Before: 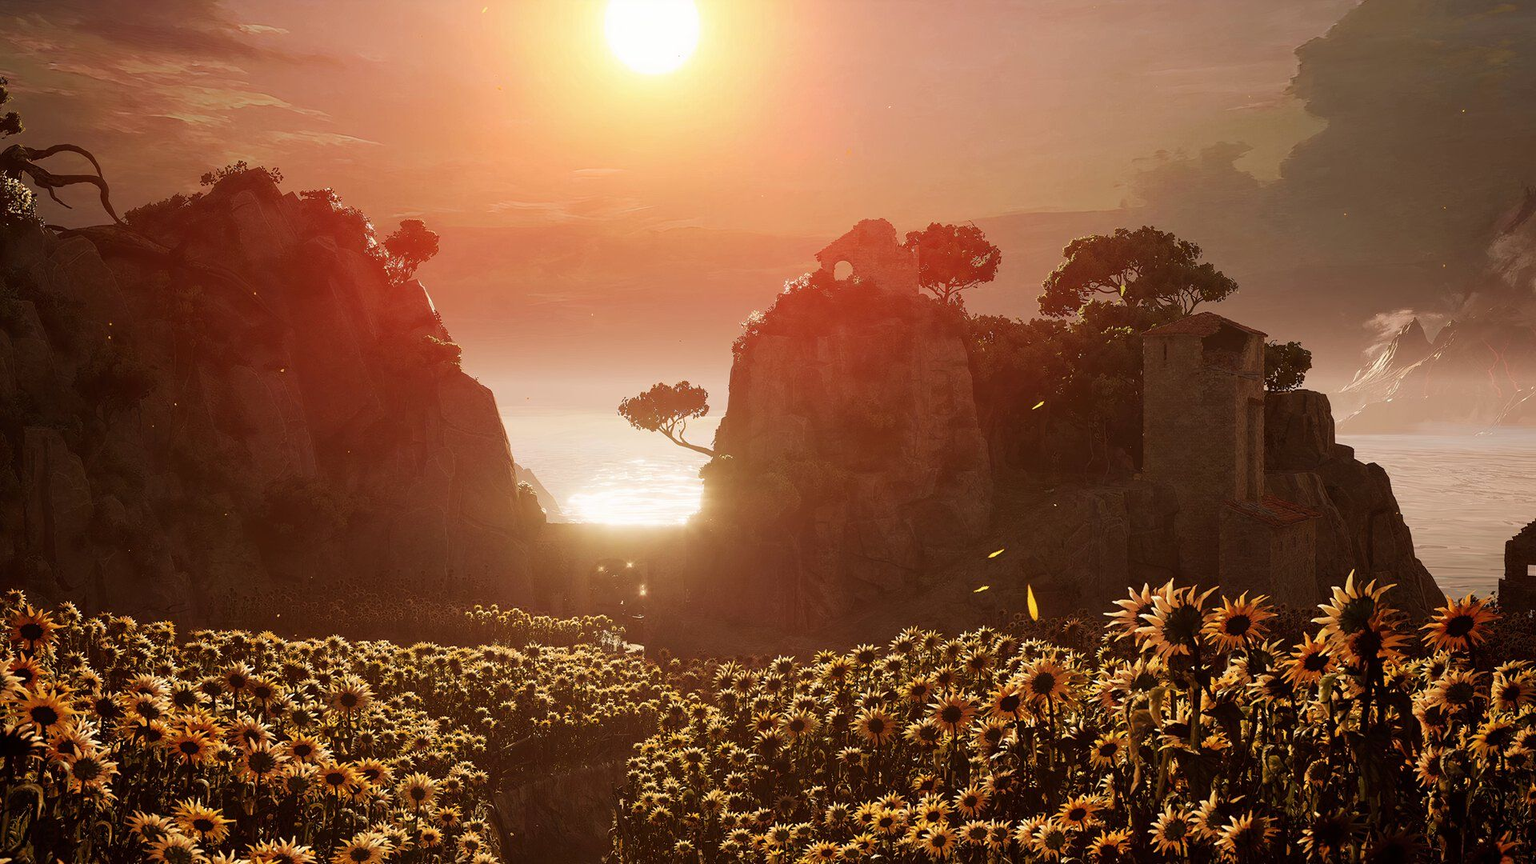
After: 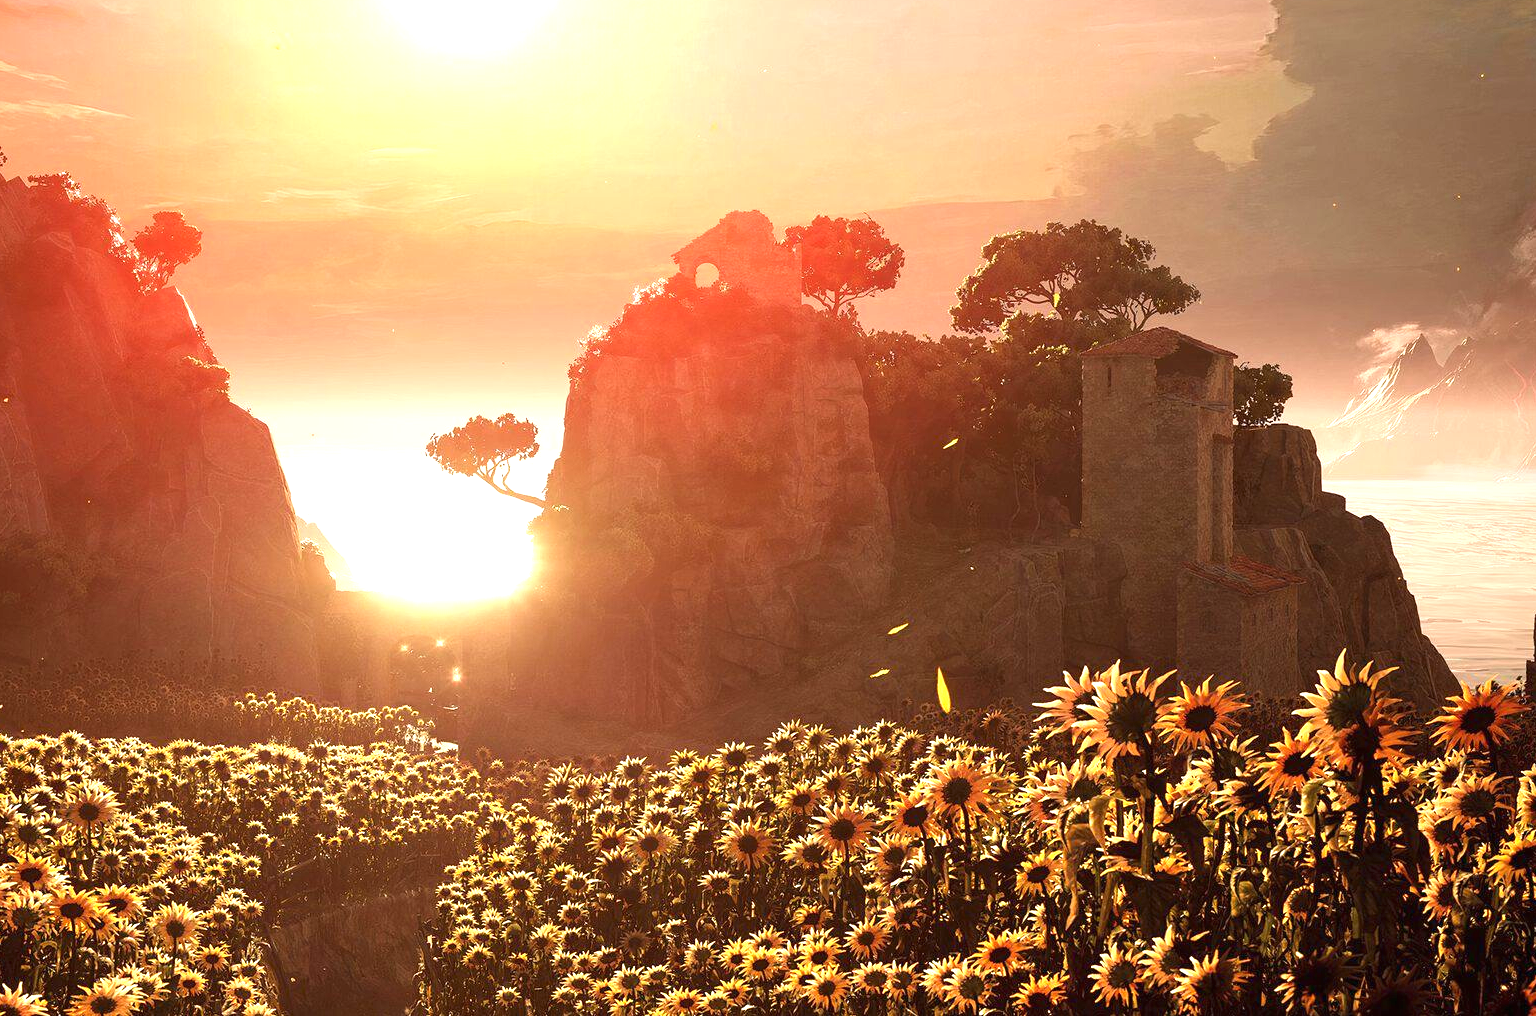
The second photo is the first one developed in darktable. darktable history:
exposure: black level correction 0, exposure 1.277 EV, compensate highlight preservation false
crop and rotate: left 18.1%, top 5.84%, right 1.849%
